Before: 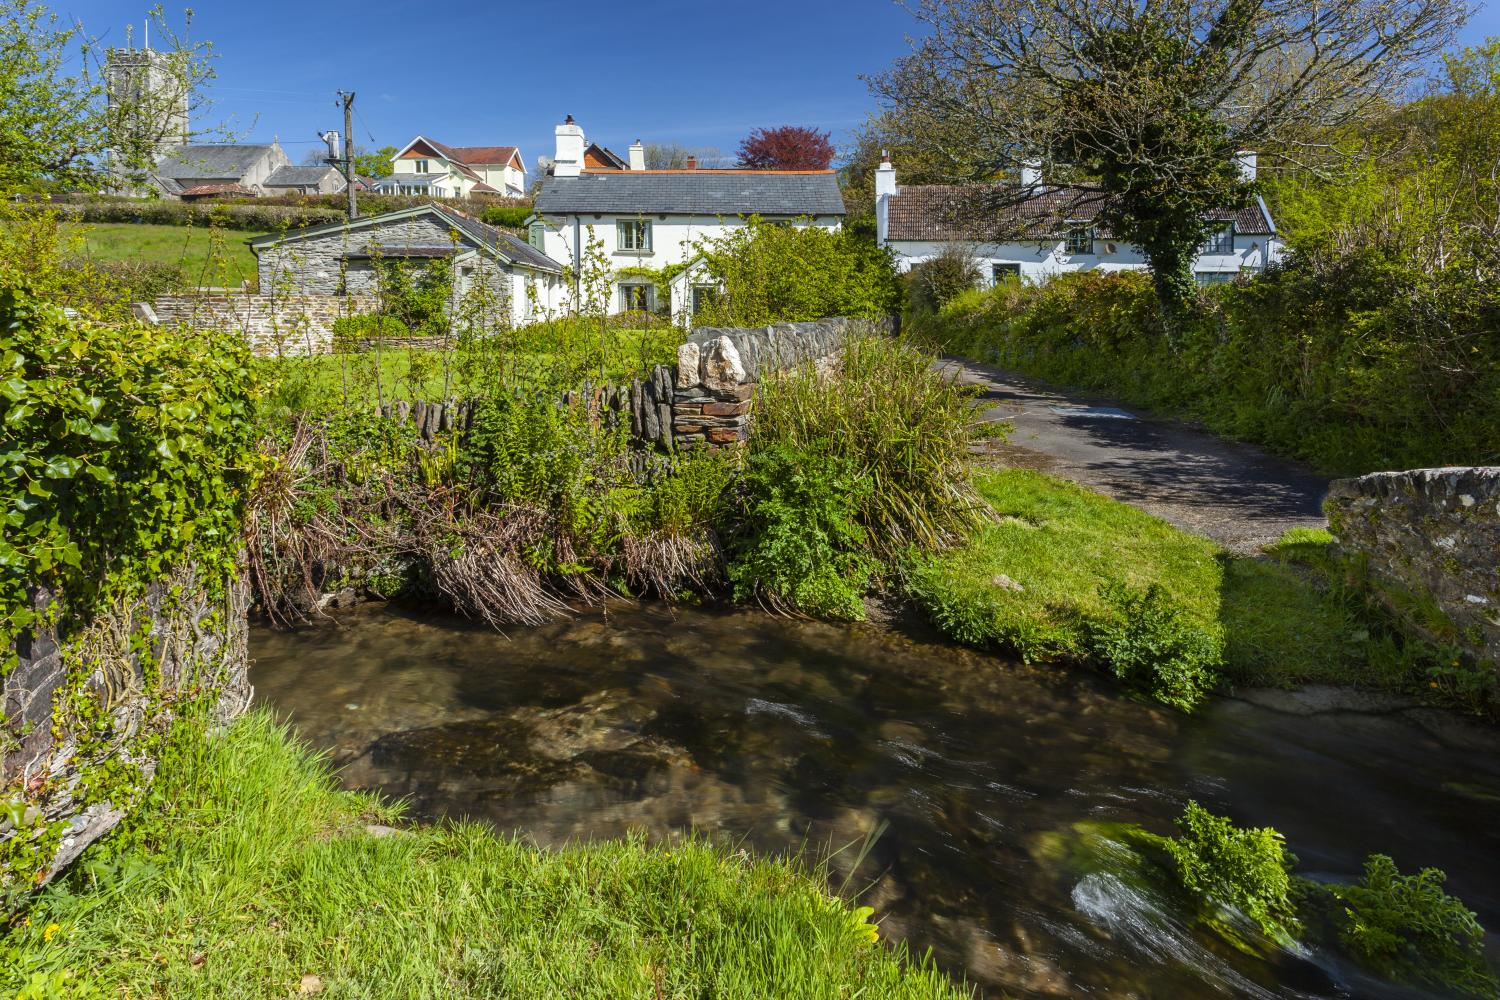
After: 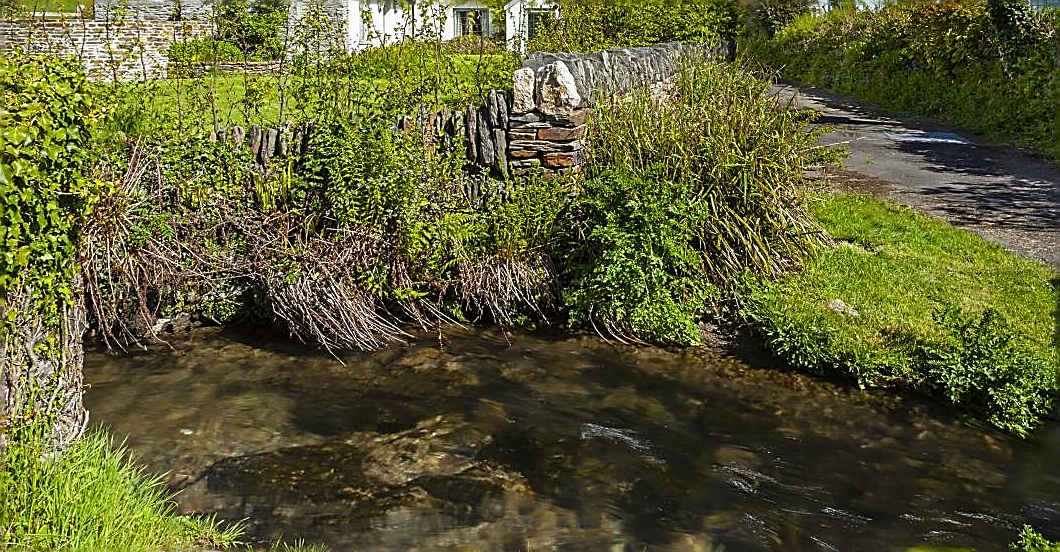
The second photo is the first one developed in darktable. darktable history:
sharpen: radius 1.701, amount 1.304
color calibration: illuminant same as pipeline (D50), adaptation none (bypass), x 0.333, y 0.334, temperature 5017.11 K
crop: left 11.053%, top 27.582%, right 18.255%, bottom 17.161%
